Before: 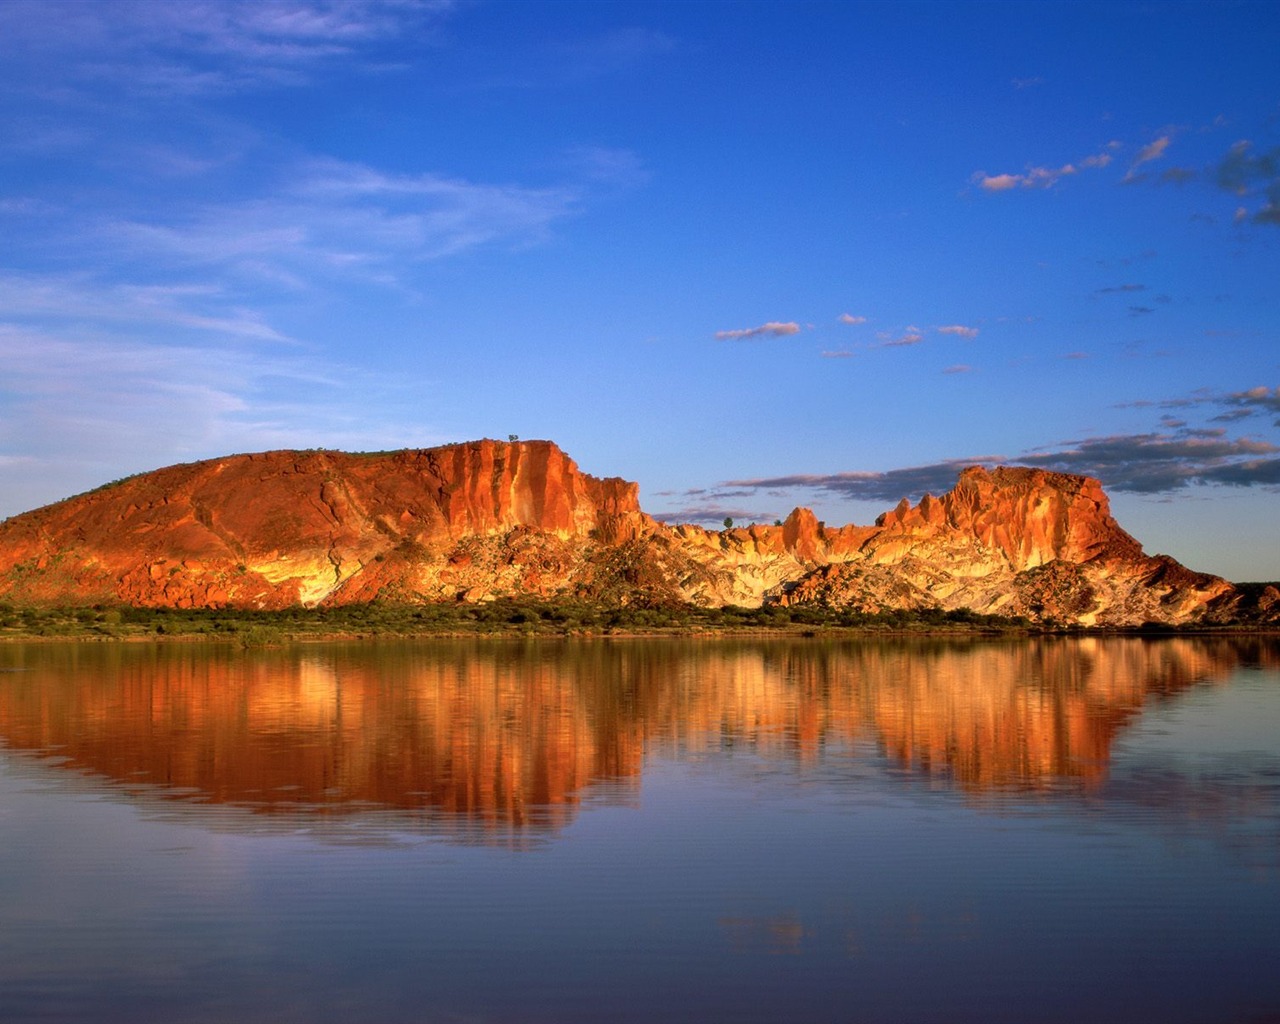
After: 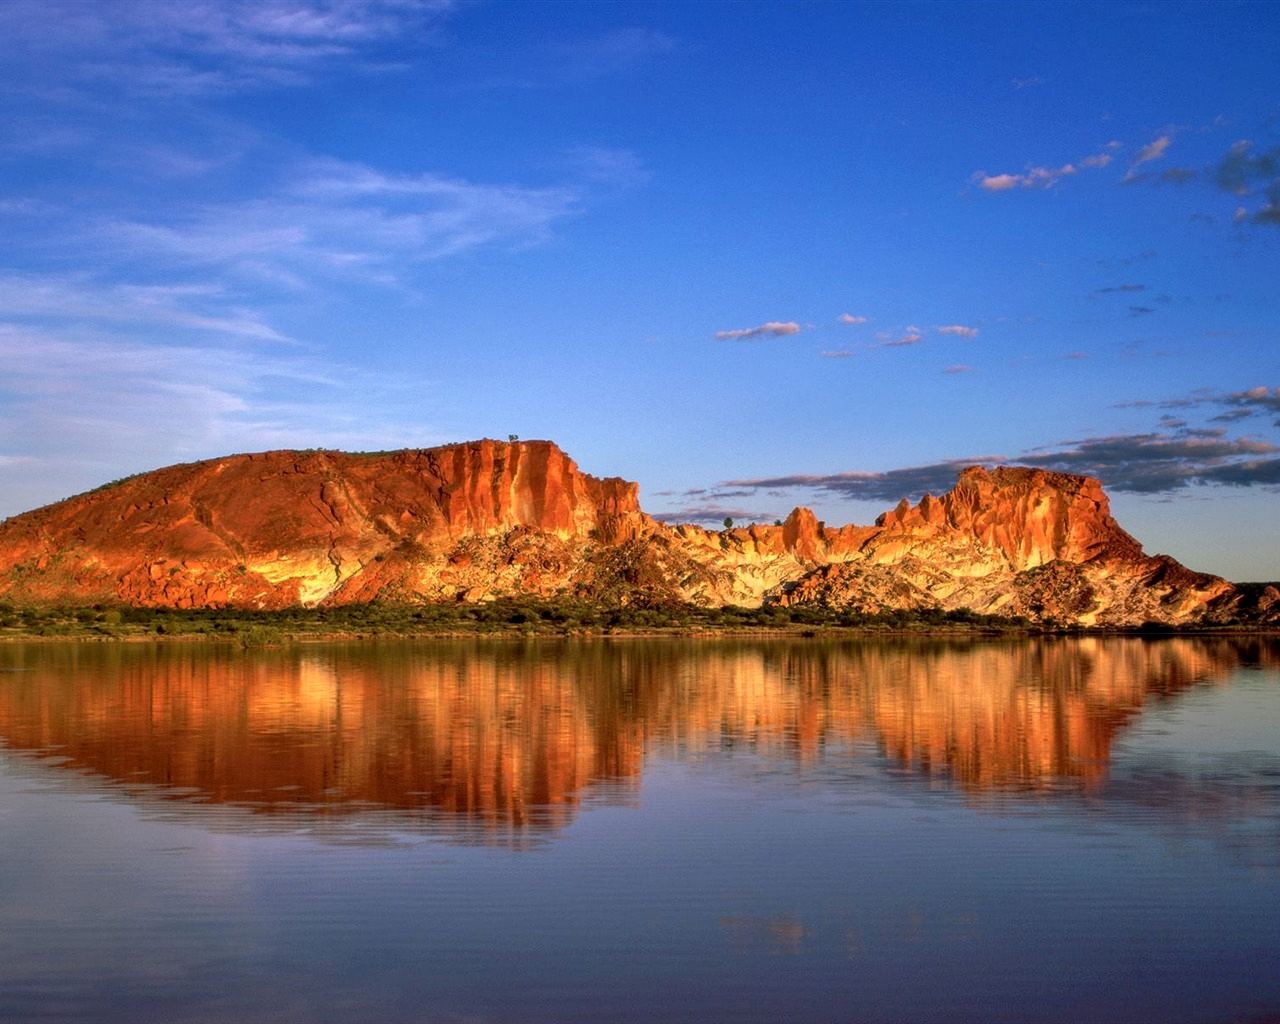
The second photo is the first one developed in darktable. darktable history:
local contrast: on, module defaults
shadows and highlights: low approximation 0.01, soften with gaussian
